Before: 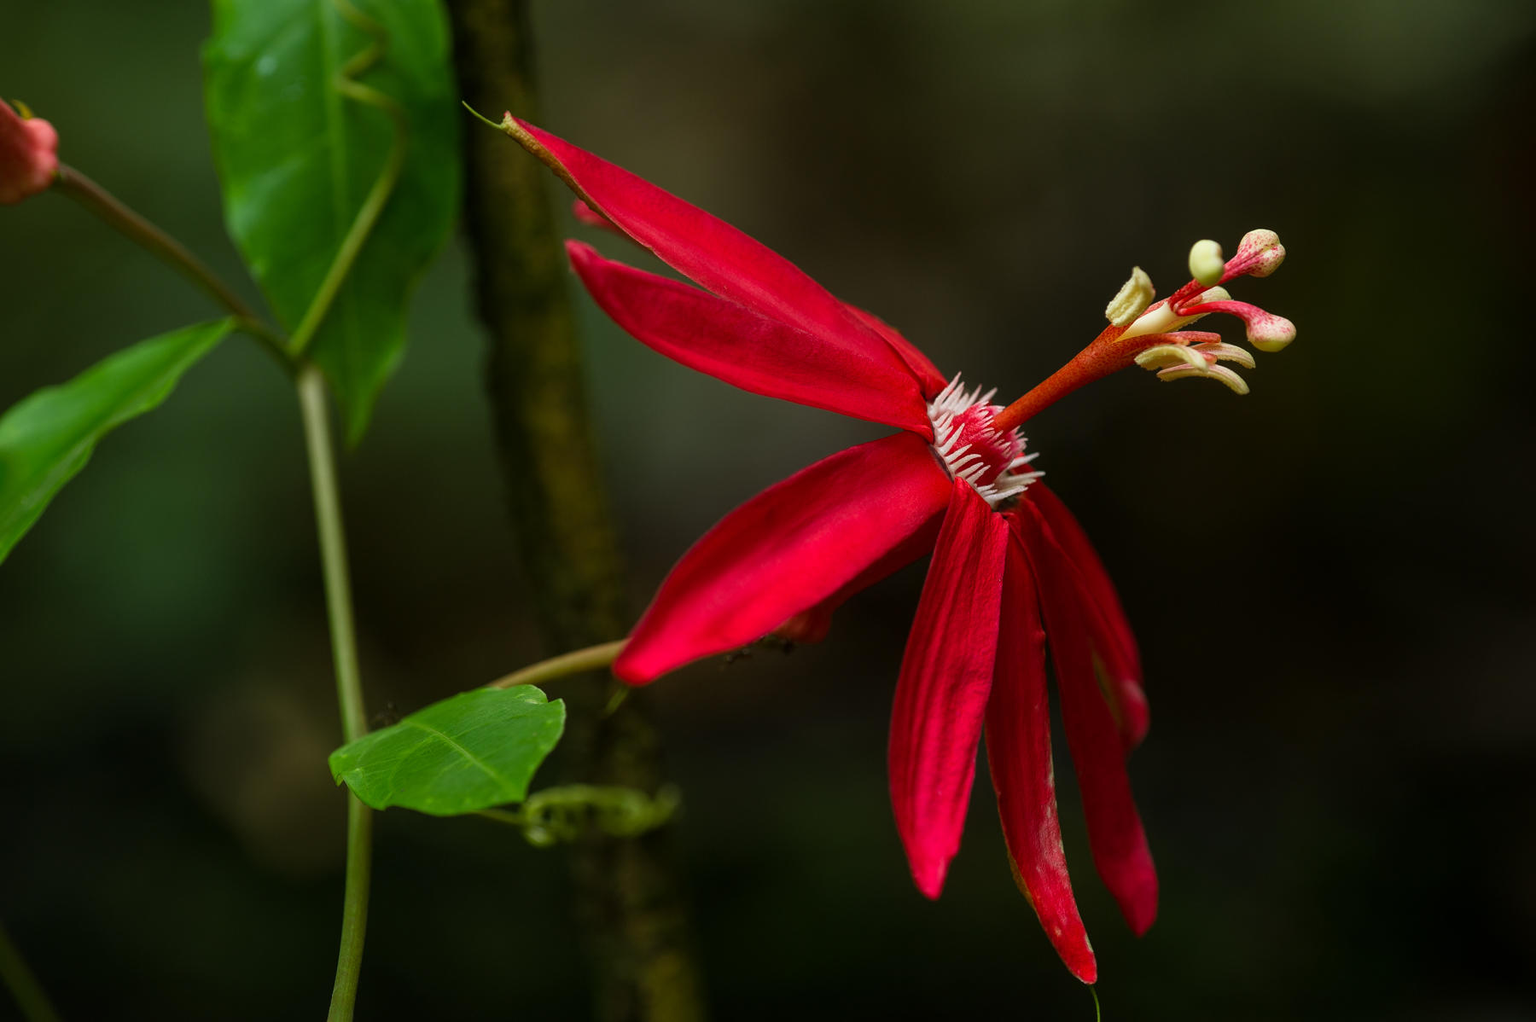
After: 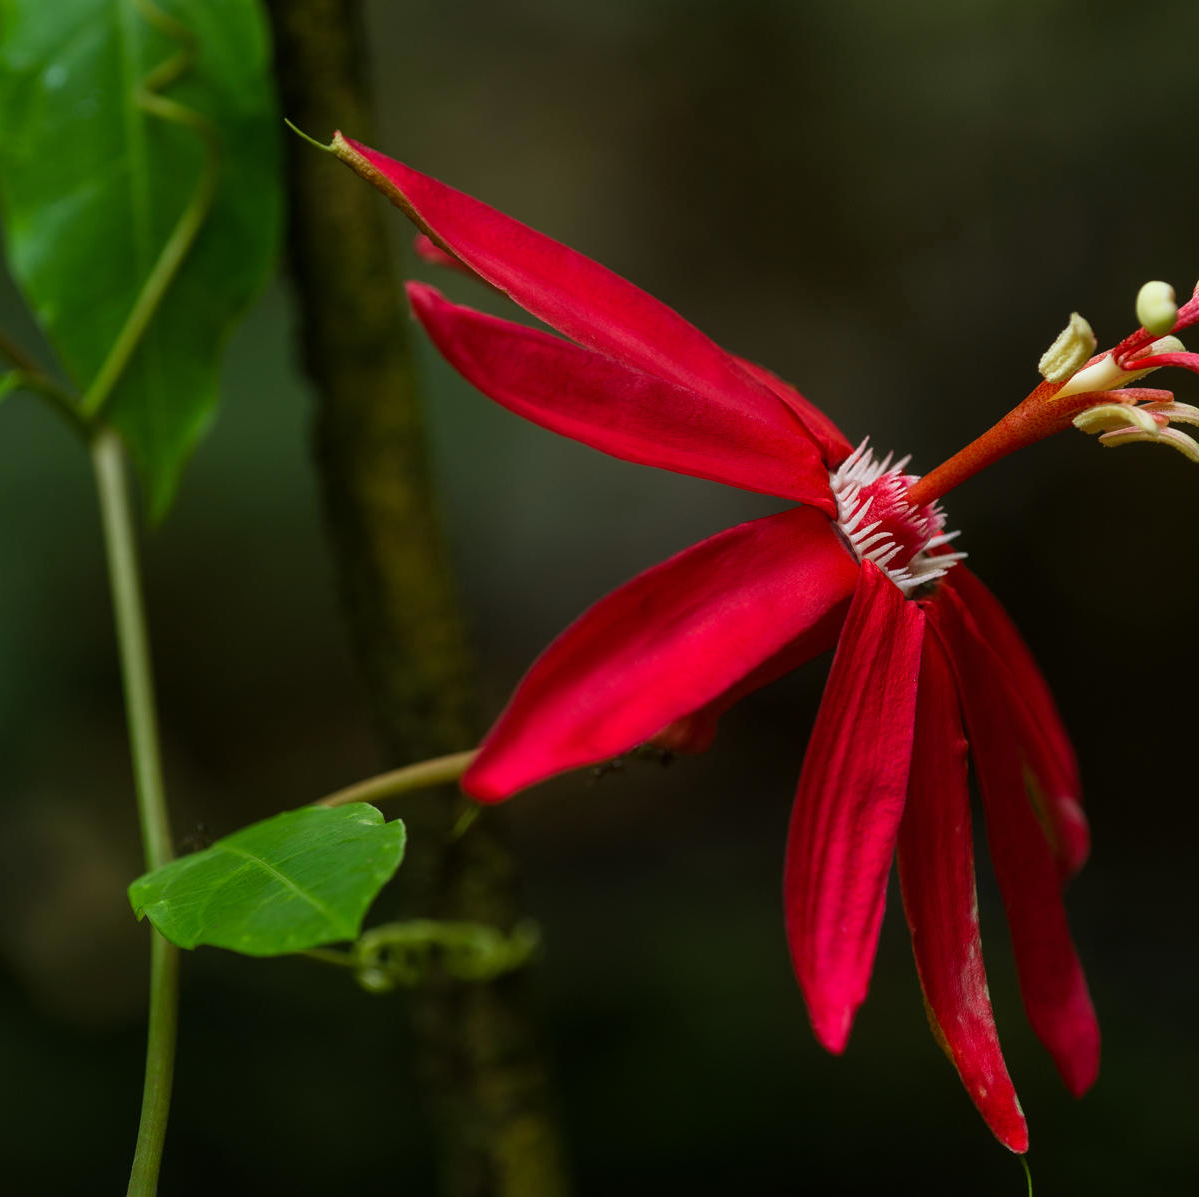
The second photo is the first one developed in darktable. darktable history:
white balance: red 0.983, blue 1.036
crop and rotate: left 14.292%, right 19.041%
